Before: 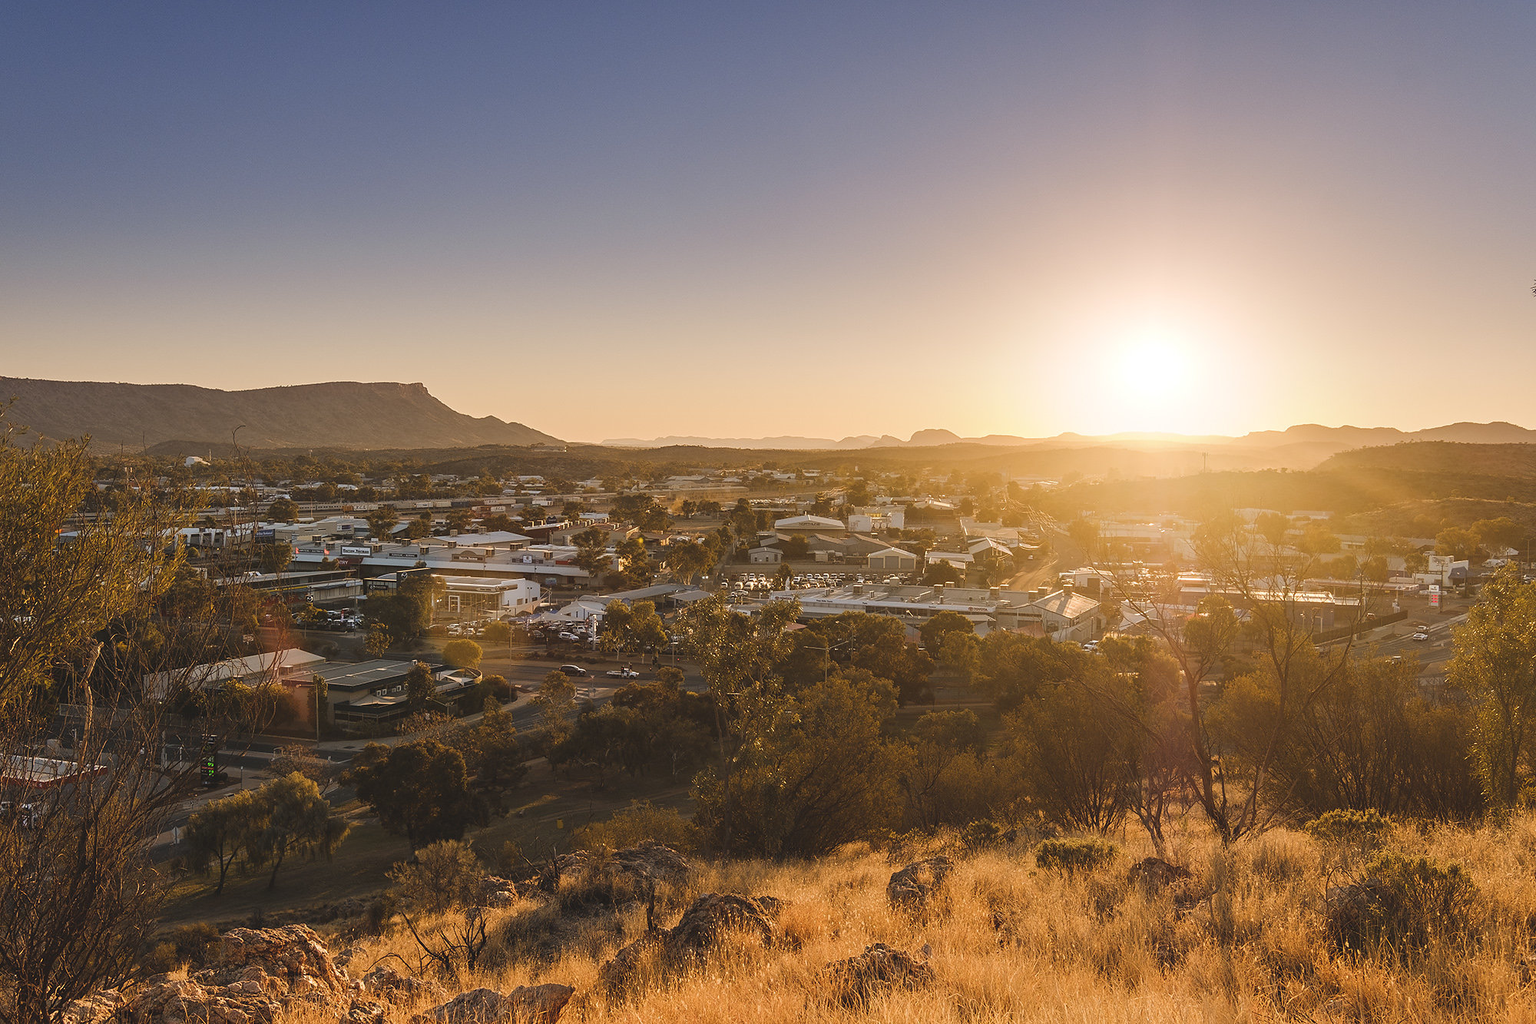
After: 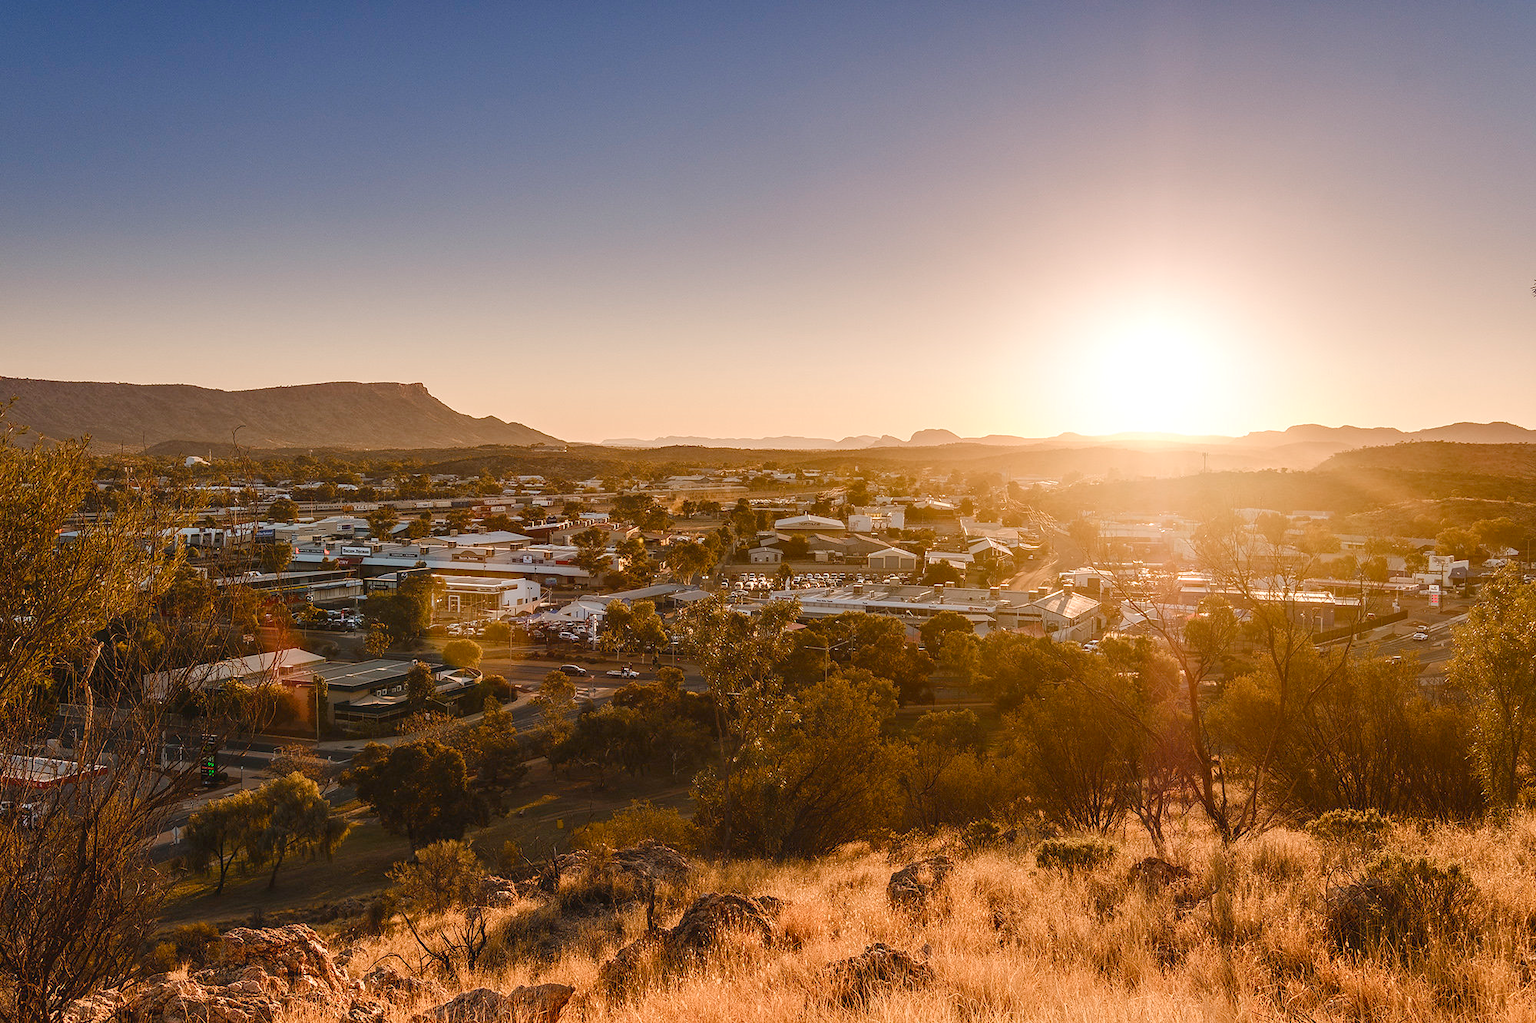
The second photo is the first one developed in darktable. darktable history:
local contrast: on, module defaults
color balance rgb: perceptual saturation grading › global saturation 20%, perceptual saturation grading › highlights -50.3%, perceptual saturation grading › shadows 30.097%, global vibrance 14.386%
